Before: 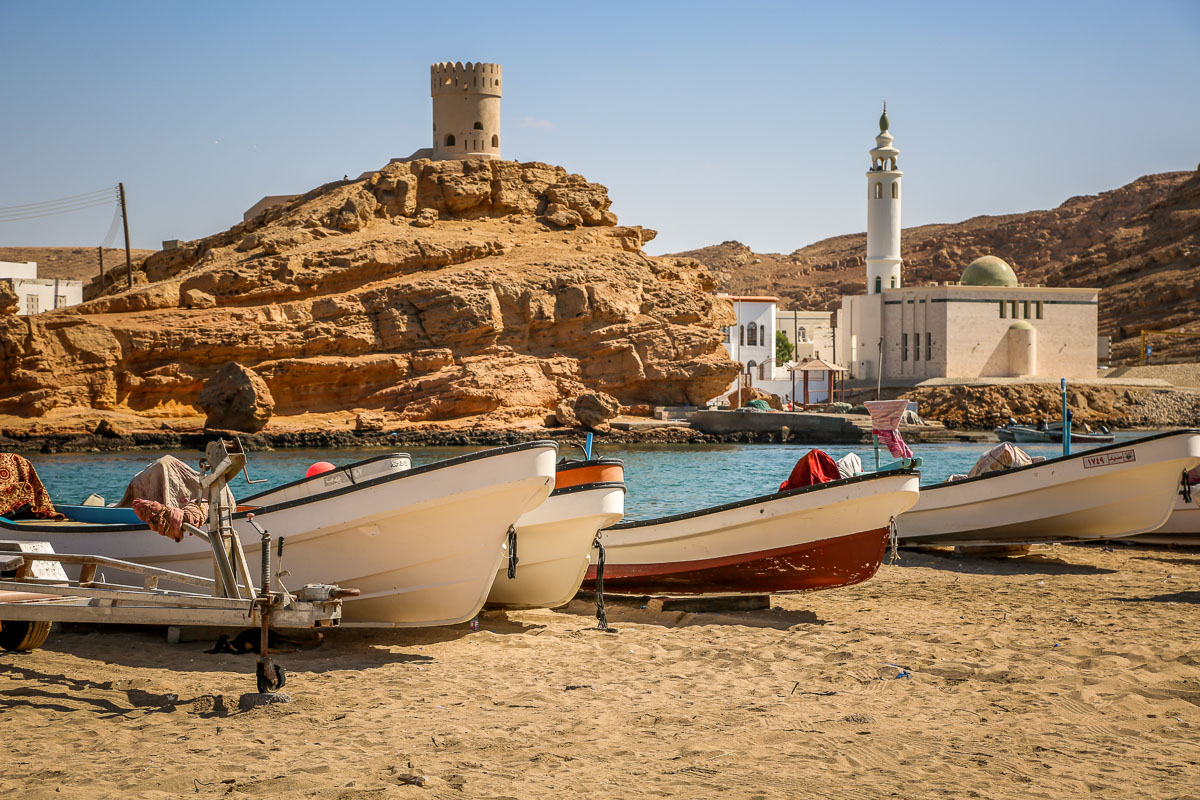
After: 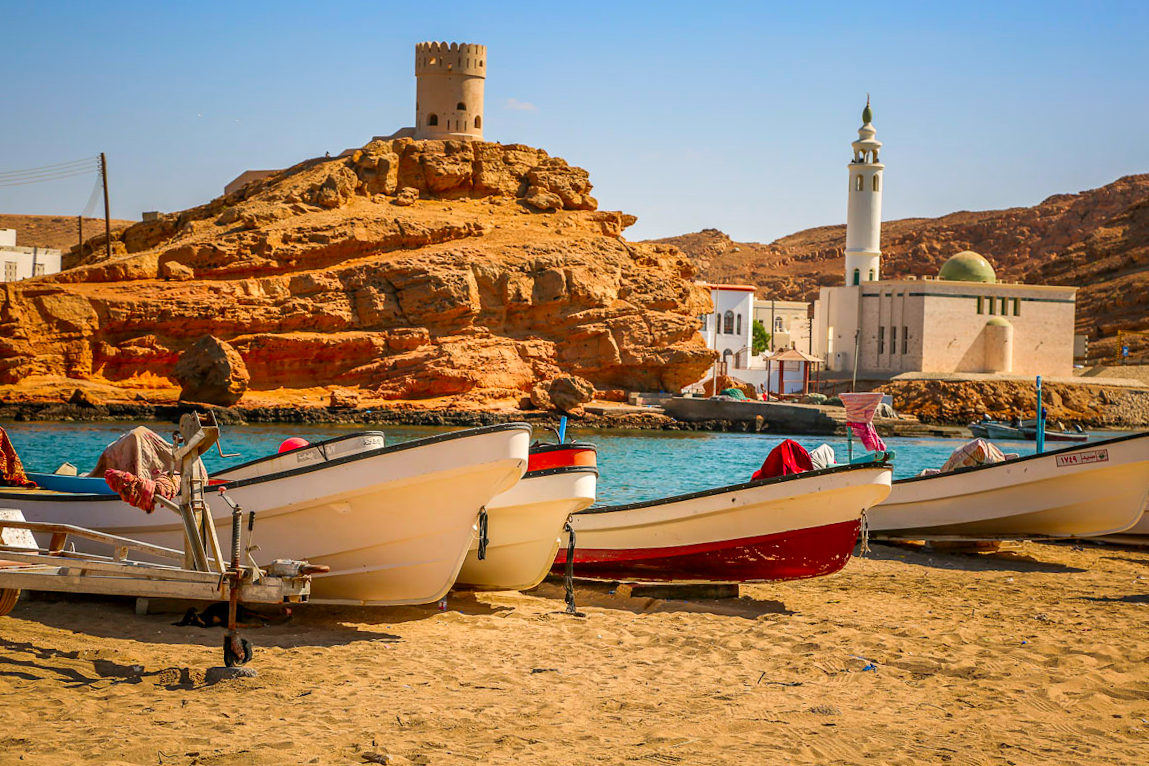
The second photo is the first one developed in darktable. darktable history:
color contrast: green-magenta contrast 1.69, blue-yellow contrast 1.49
crop and rotate: angle -1.69°
